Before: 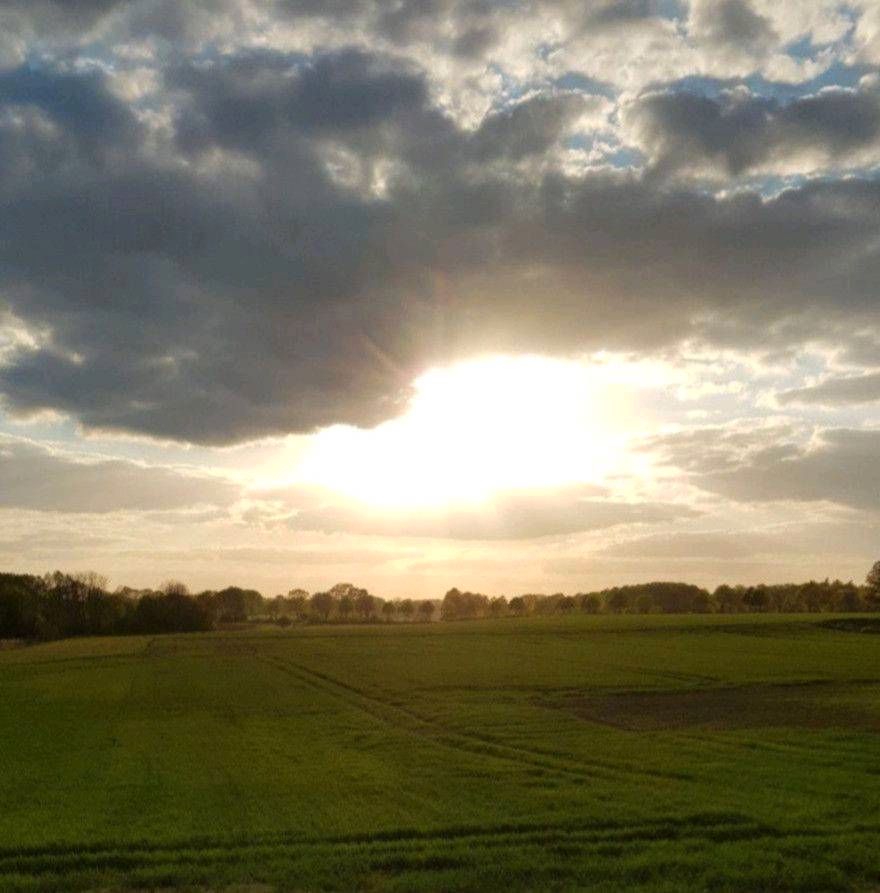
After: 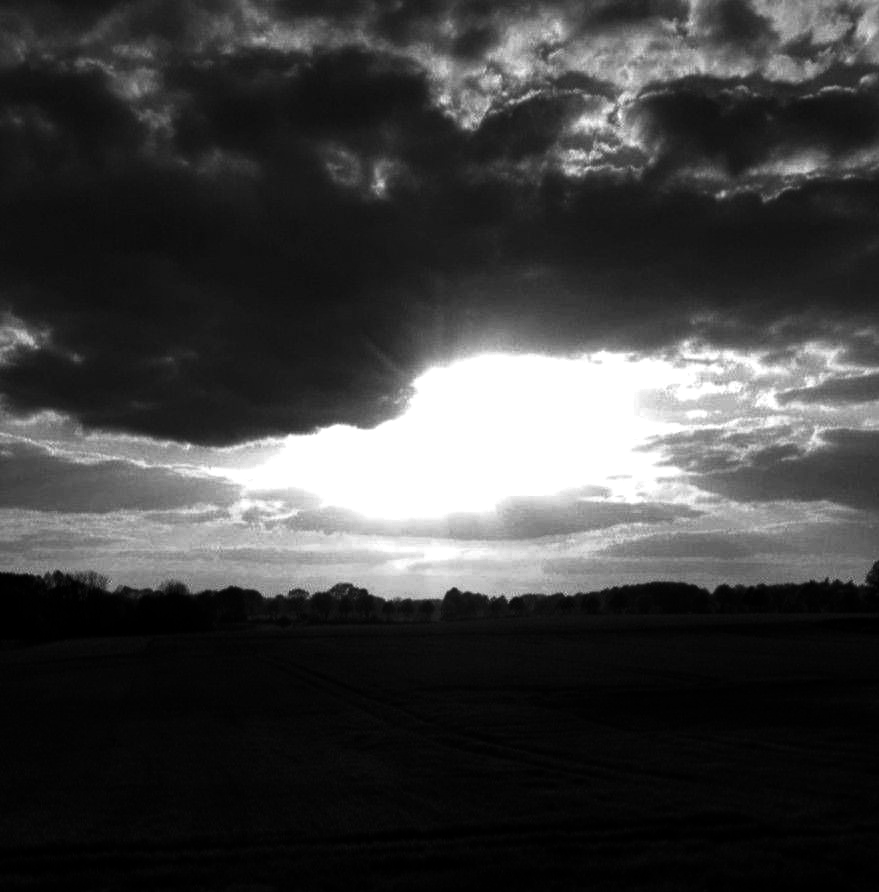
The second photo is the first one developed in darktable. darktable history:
exposure: black level correction -0.001, exposure 0.08 EV, compensate highlight preservation false
contrast brightness saturation: contrast 0.02, brightness -1, saturation -1
